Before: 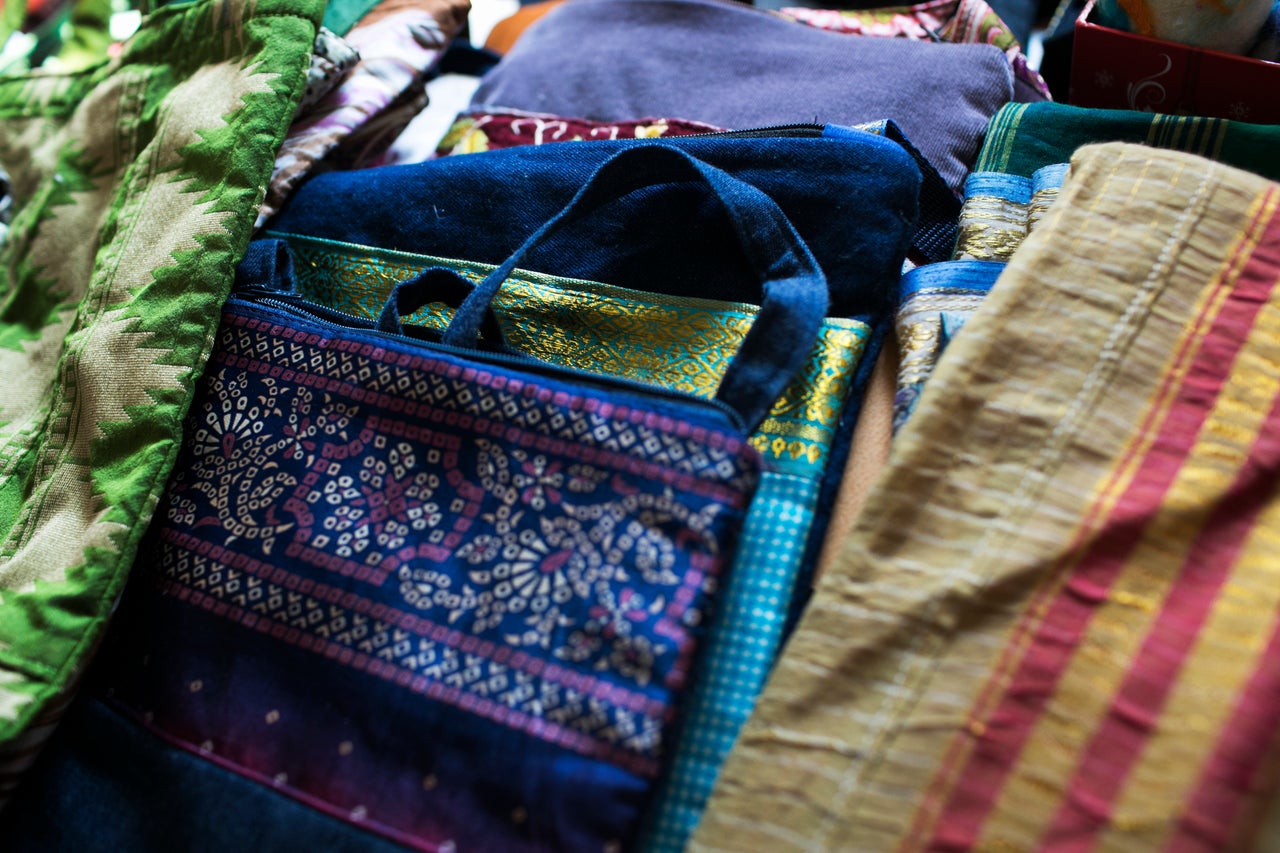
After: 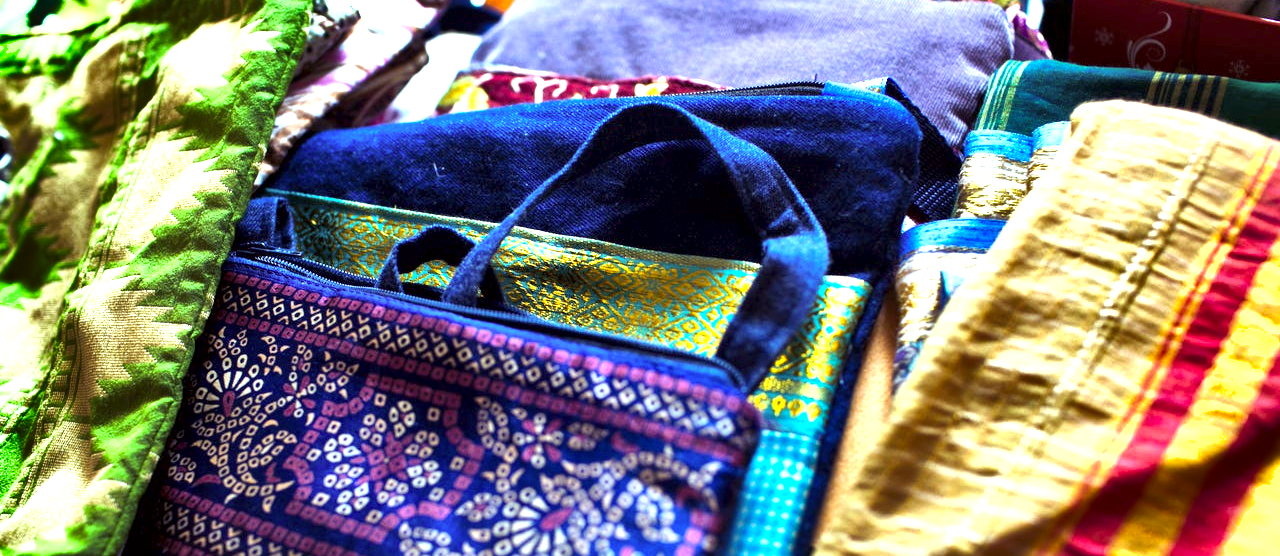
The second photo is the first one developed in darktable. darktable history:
exposure: black level correction 0, exposure 1.292 EV, compensate highlight preservation false
color balance rgb: shadows lift › luminance -28.617%, shadows lift › chroma 15.039%, shadows lift › hue 268.93°, power › luminance 9.803%, power › chroma 2.829%, power › hue 58.16°, perceptual saturation grading › global saturation 9.871%, global vibrance 14.798%
crop and rotate: top 4.946%, bottom 29.762%
local contrast: mode bilateral grid, contrast 25, coarseness 61, detail 152%, midtone range 0.2
shadows and highlights: shadows 30.59, highlights -62.8, soften with gaussian
